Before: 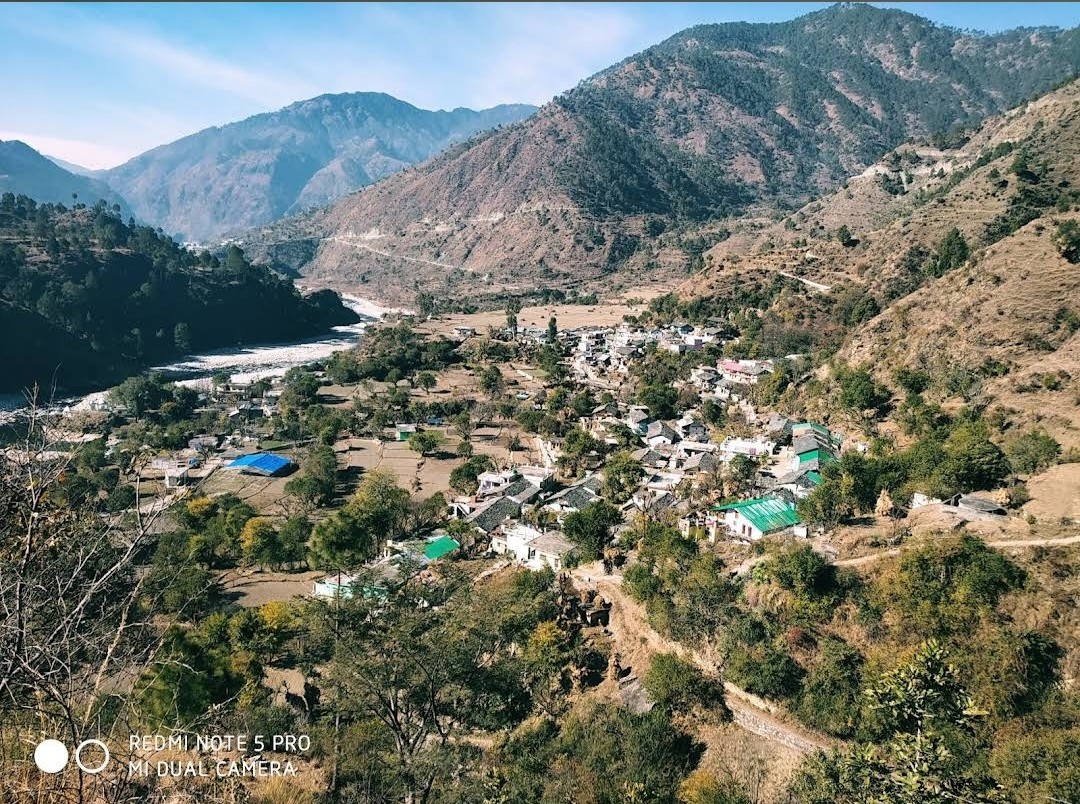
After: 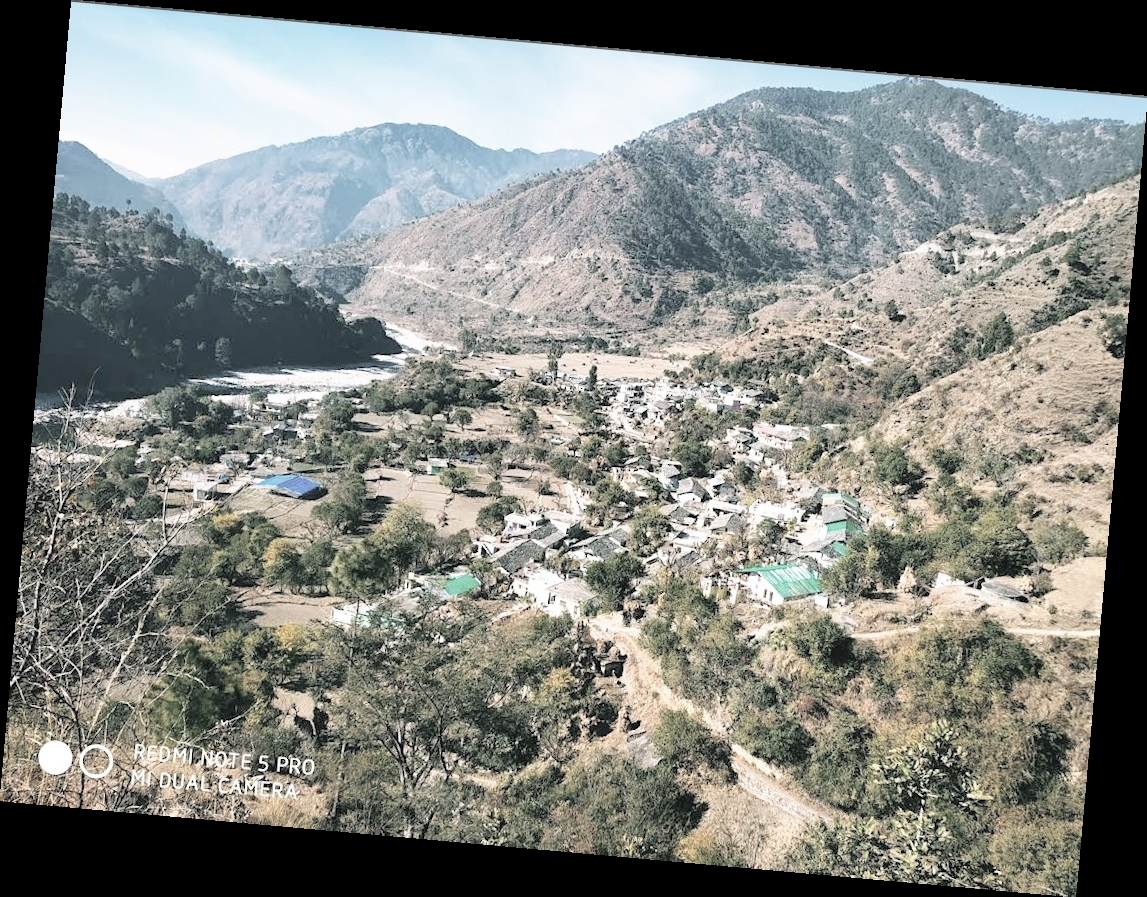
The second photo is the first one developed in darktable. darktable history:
base curve: curves: ch0 [(0, 0) (0.688, 0.865) (1, 1)], preserve colors none
rotate and perspective: rotation 5.12°, automatic cropping off
contrast brightness saturation: brightness 0.18, saturation -0.5
